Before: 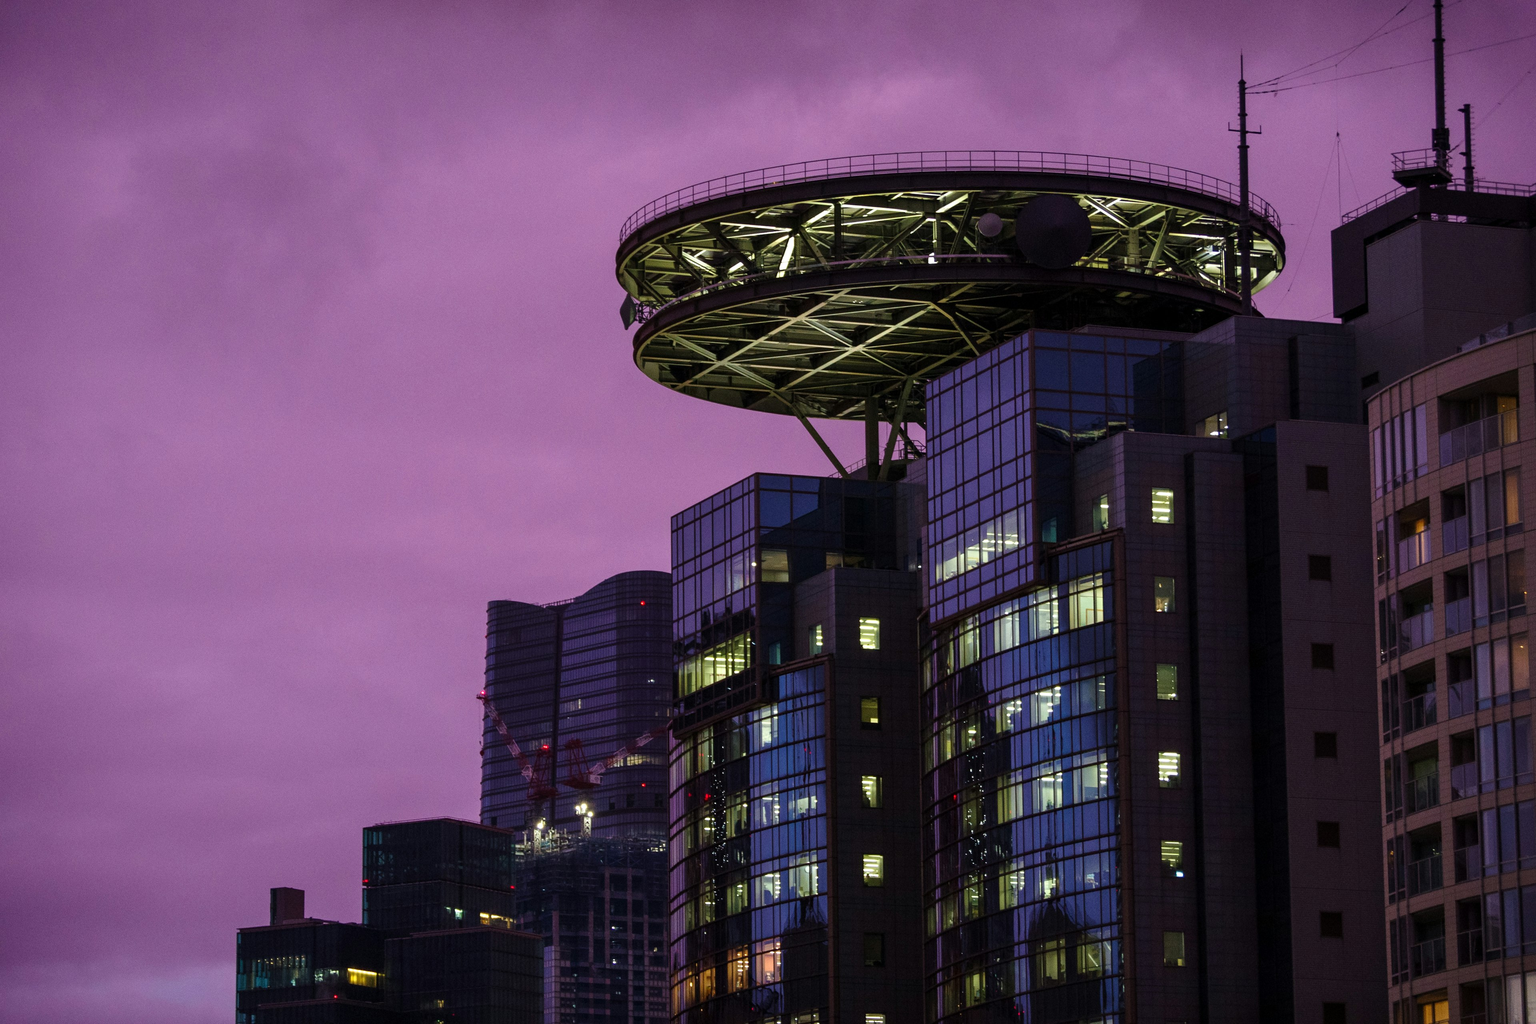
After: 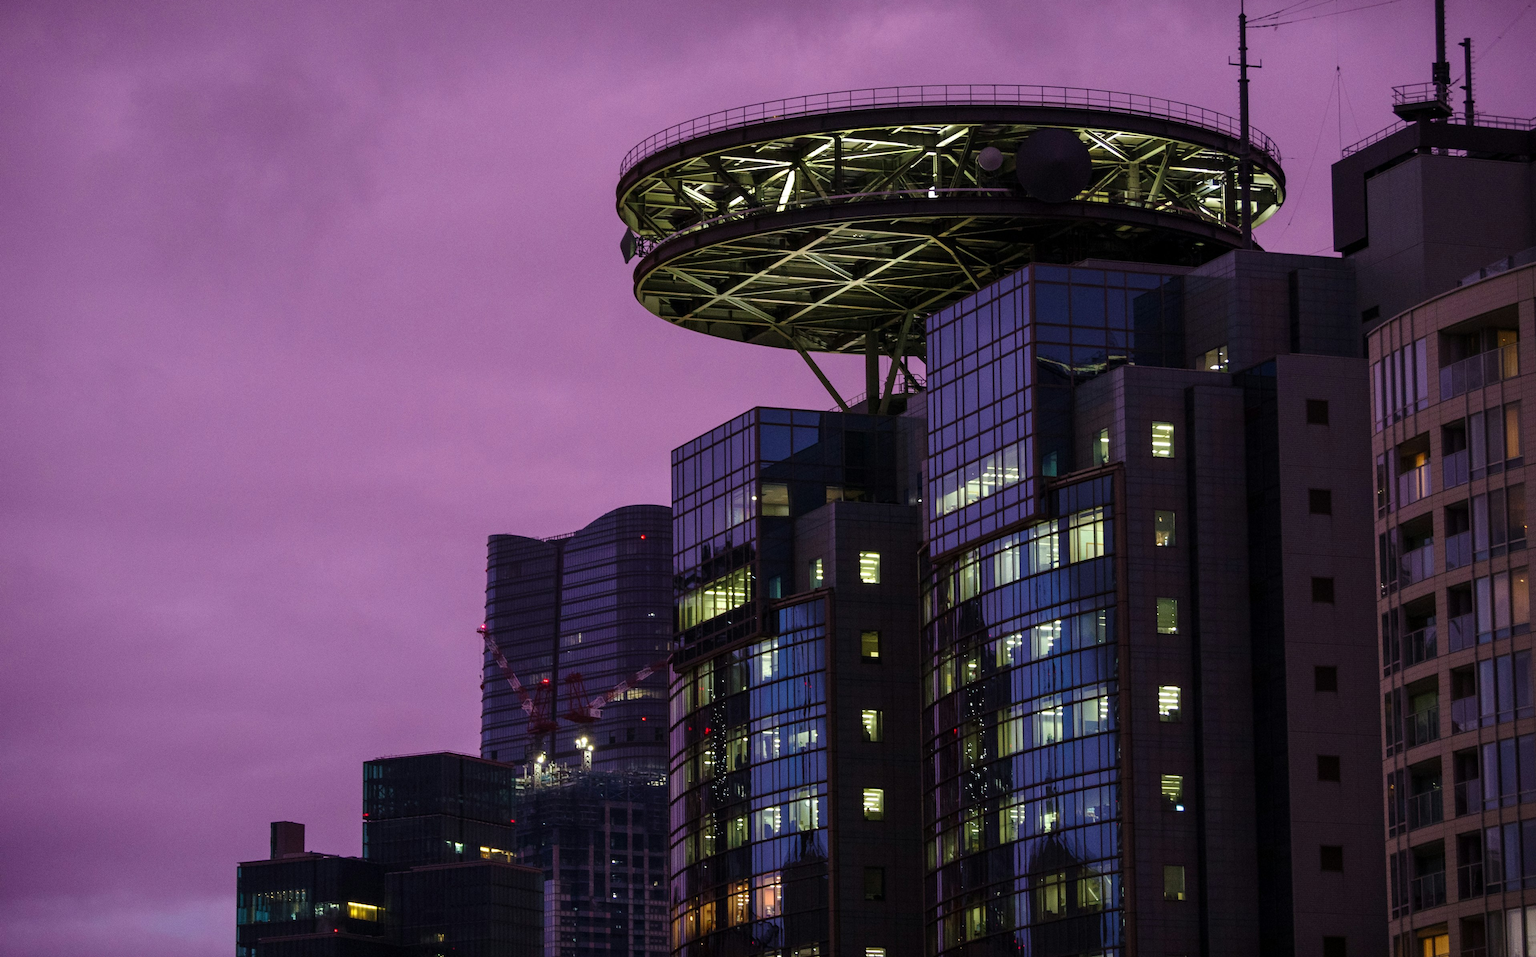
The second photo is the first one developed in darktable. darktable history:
crop and rotate: top 6.496%
